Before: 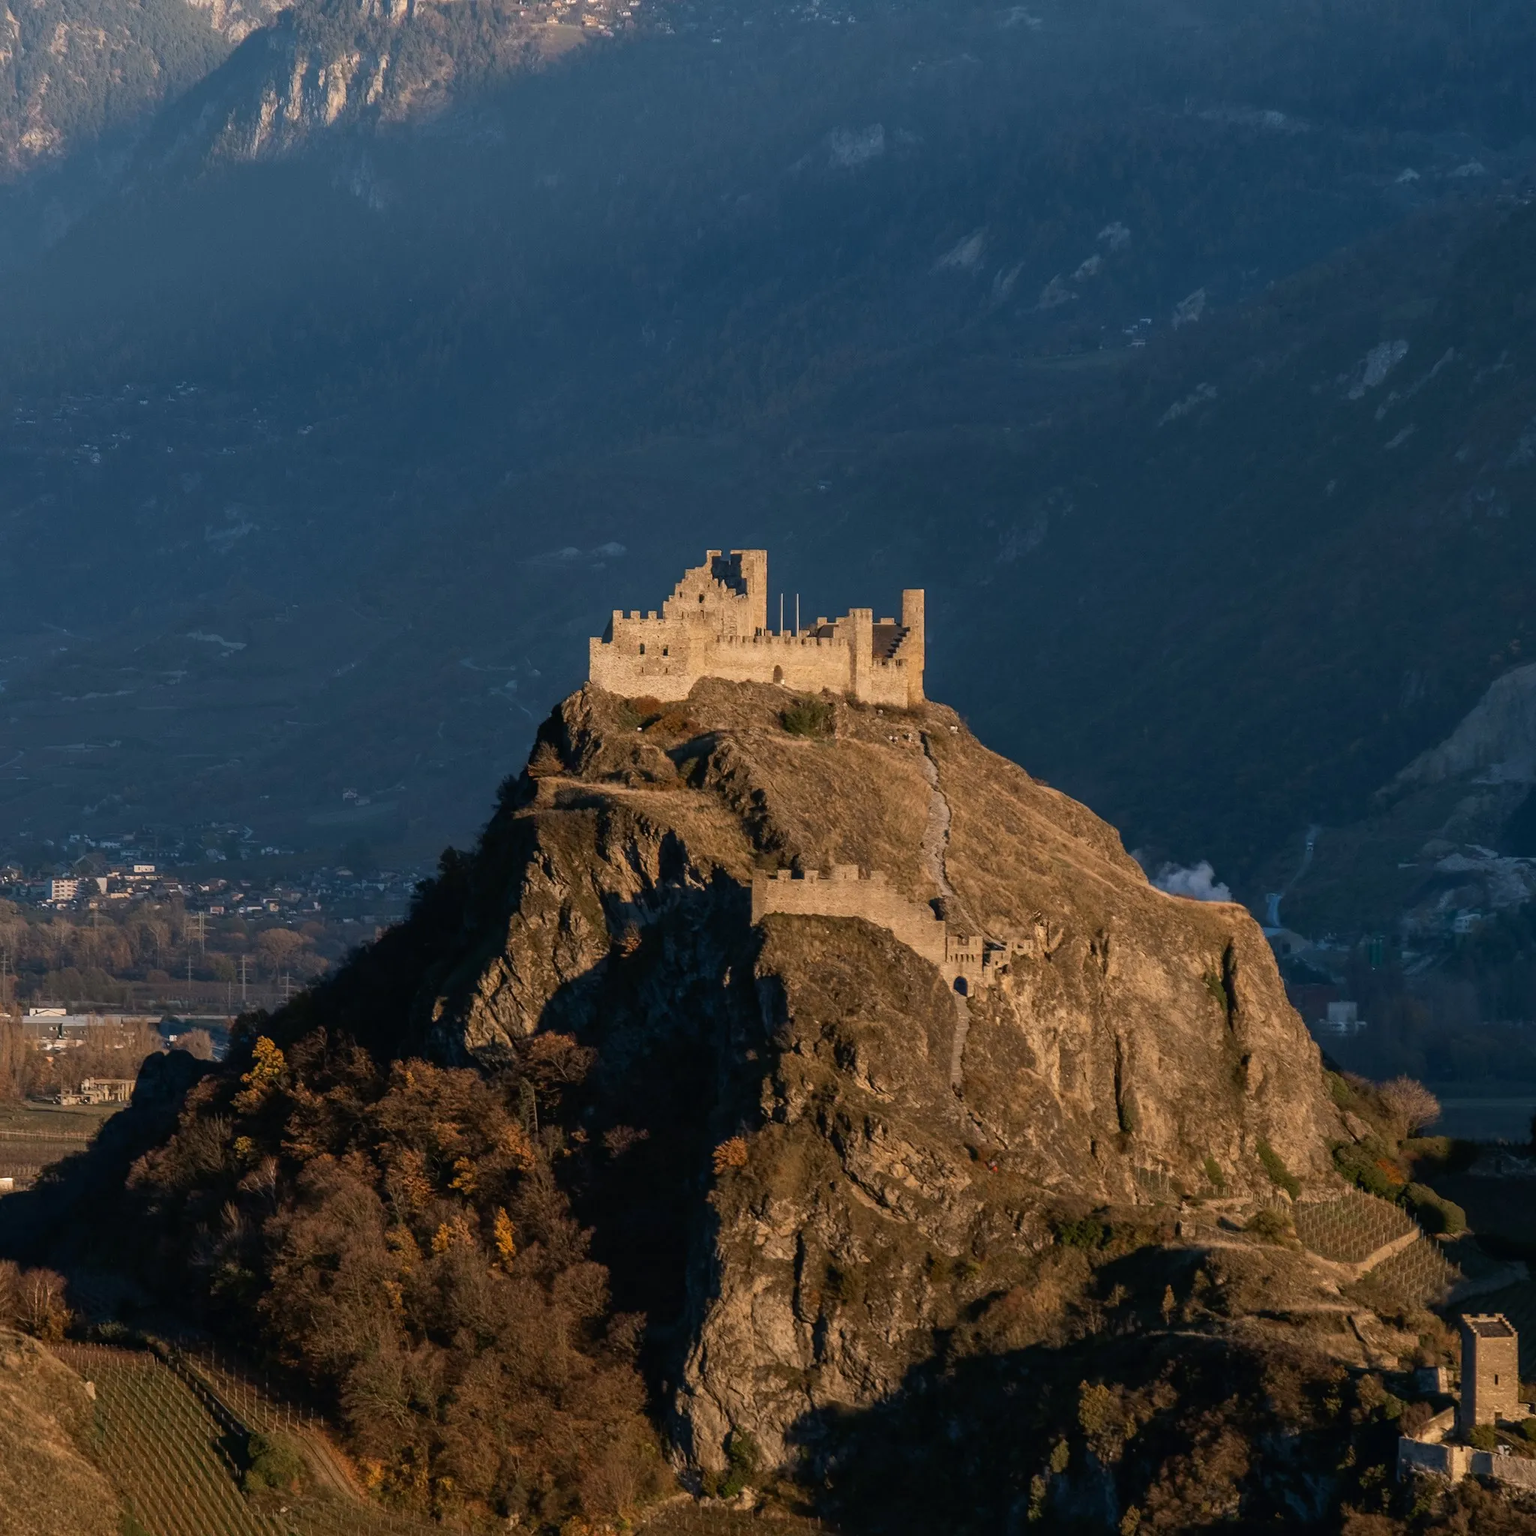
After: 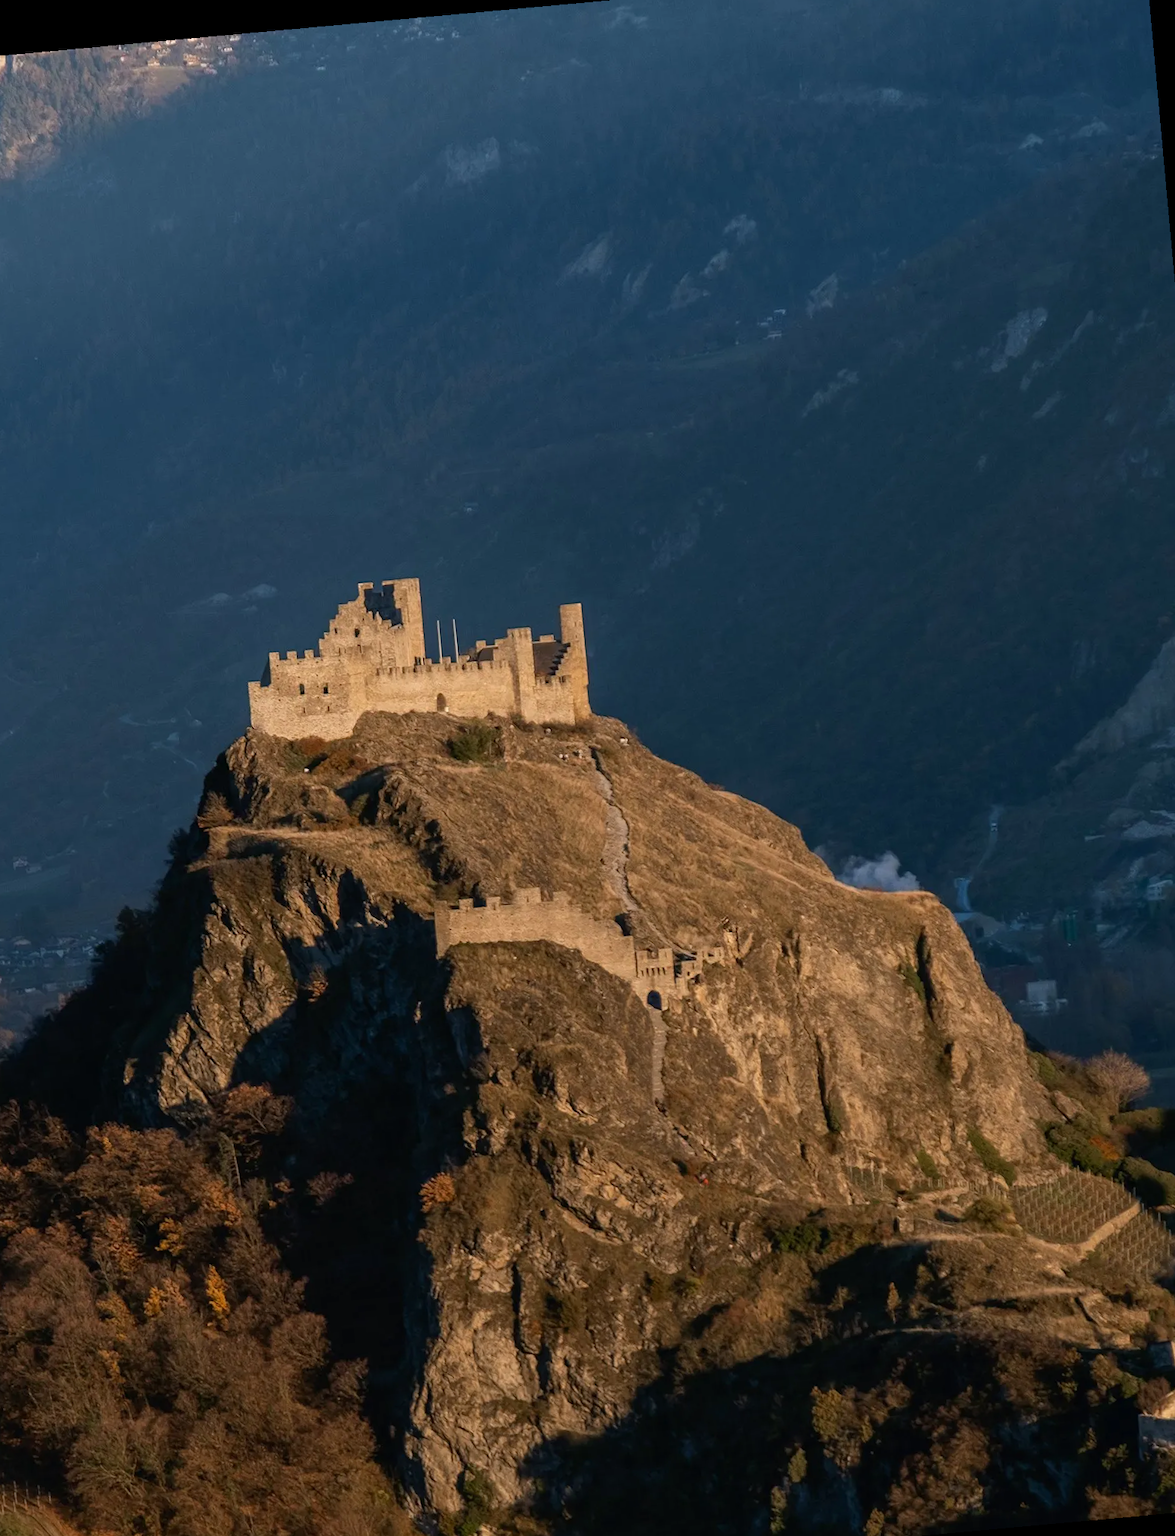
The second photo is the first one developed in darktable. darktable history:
rotate and perspective: rotation -5.2°, automatic cropping off
crop and rotate: left 24.034%, top 2.838%, right 6.406%, bottom 6.299%
